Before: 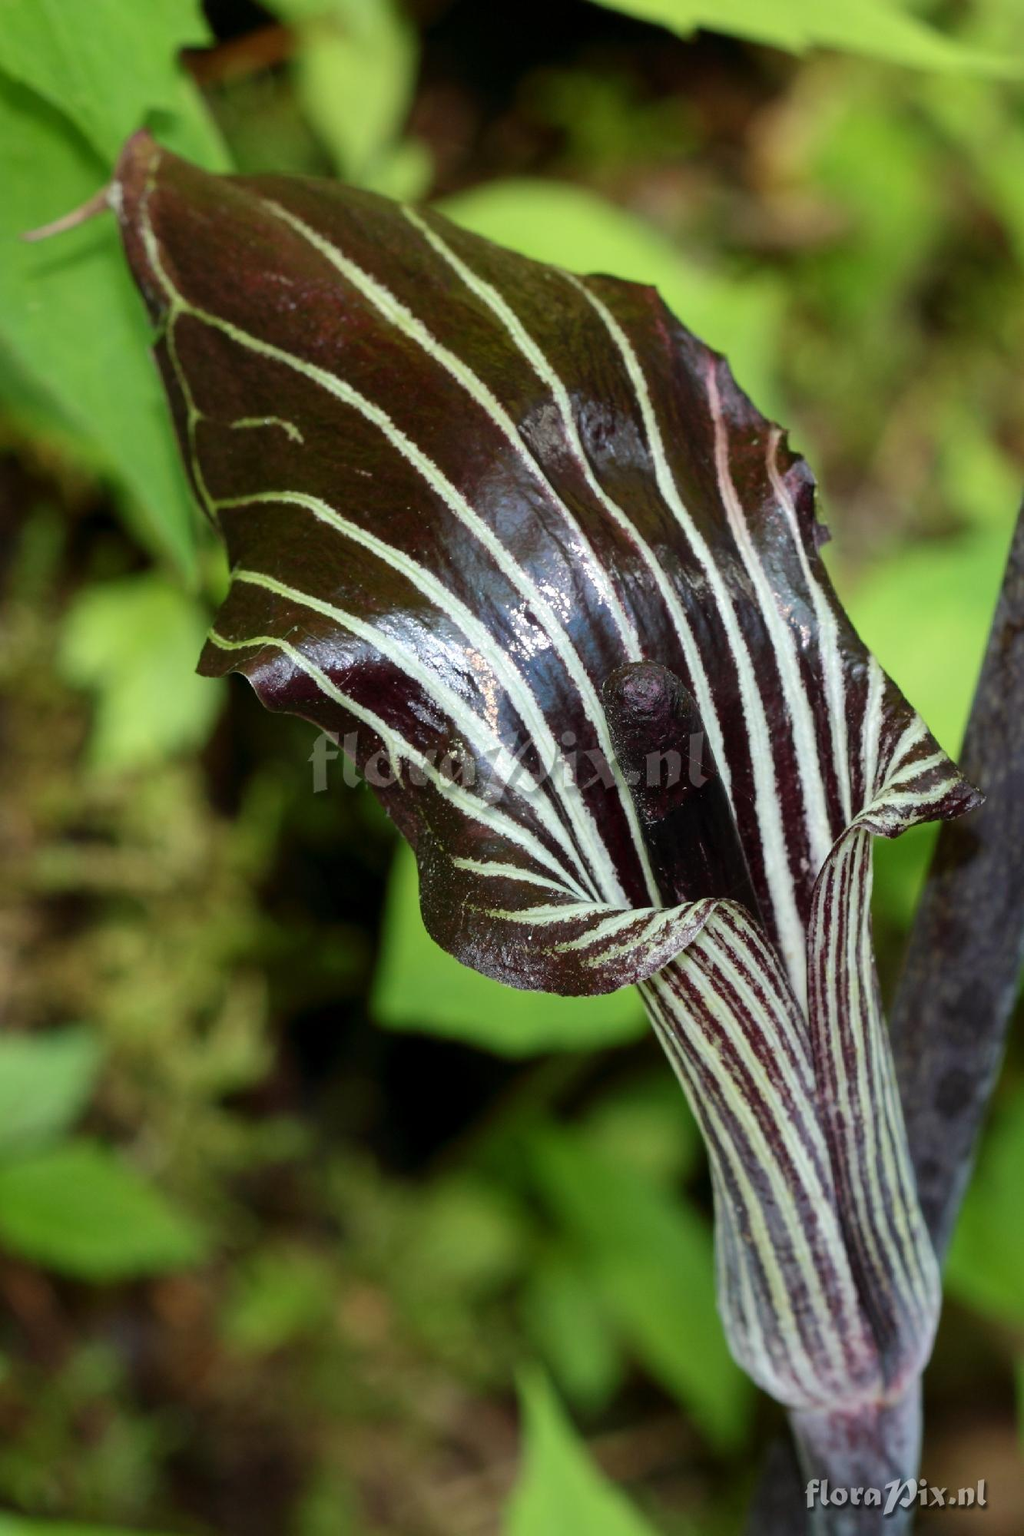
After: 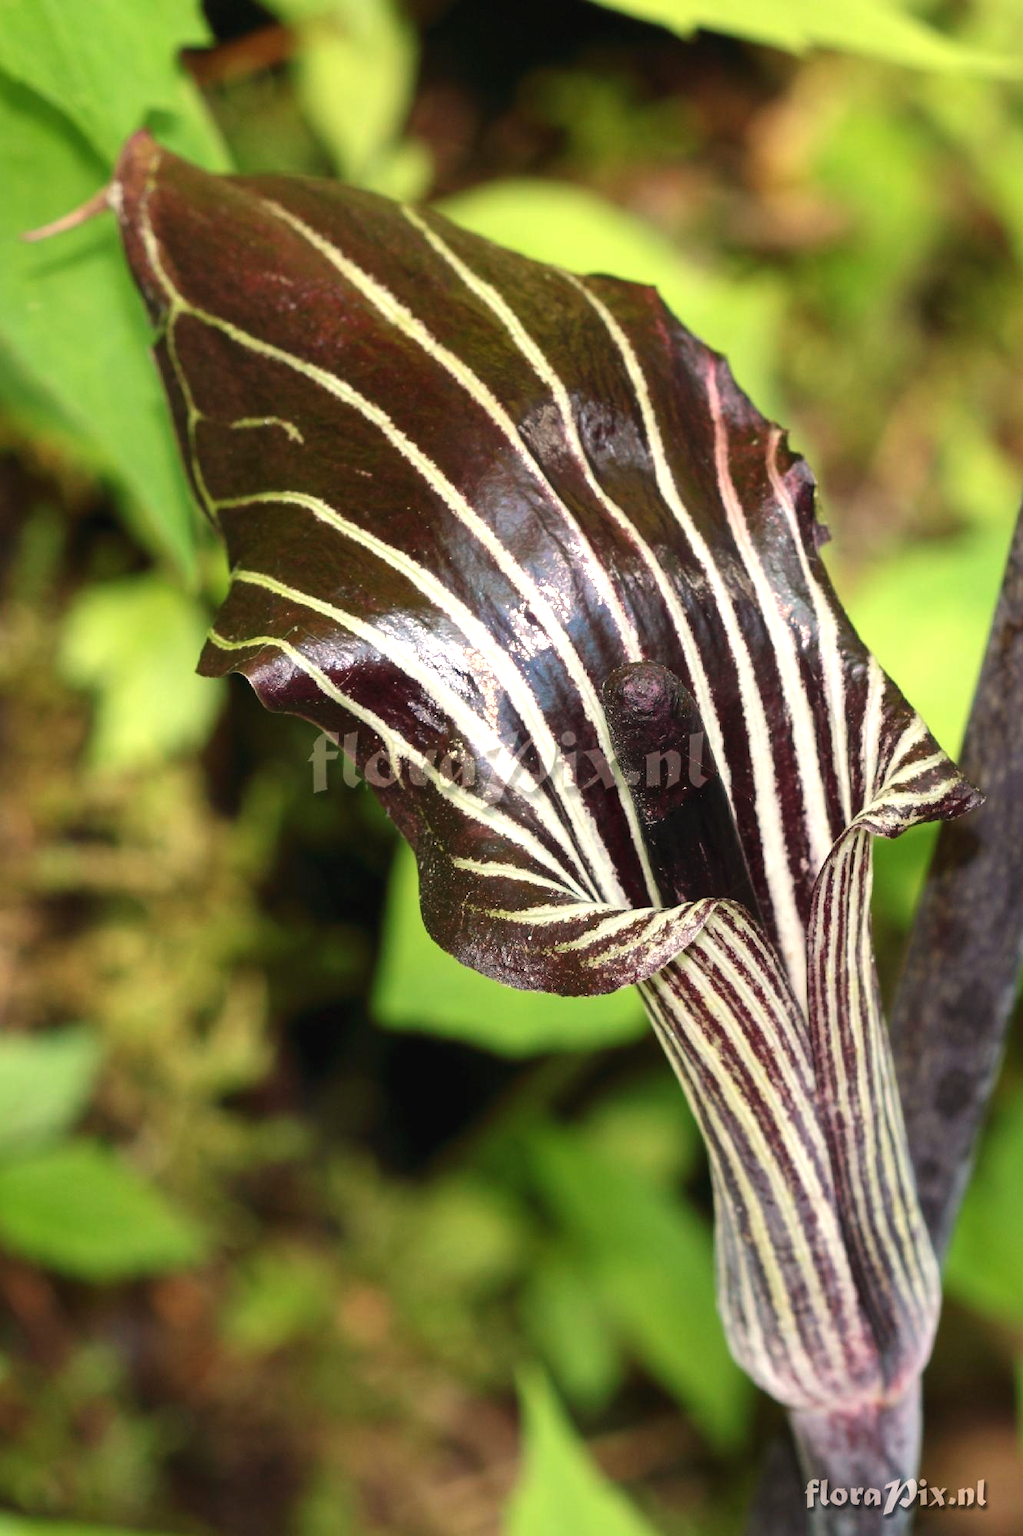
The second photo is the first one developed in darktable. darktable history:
white balance: red 1.127, blue 0.943
exposure: black level correction -0.002, exposure 0.54 EV, compensate highlight preservation false
